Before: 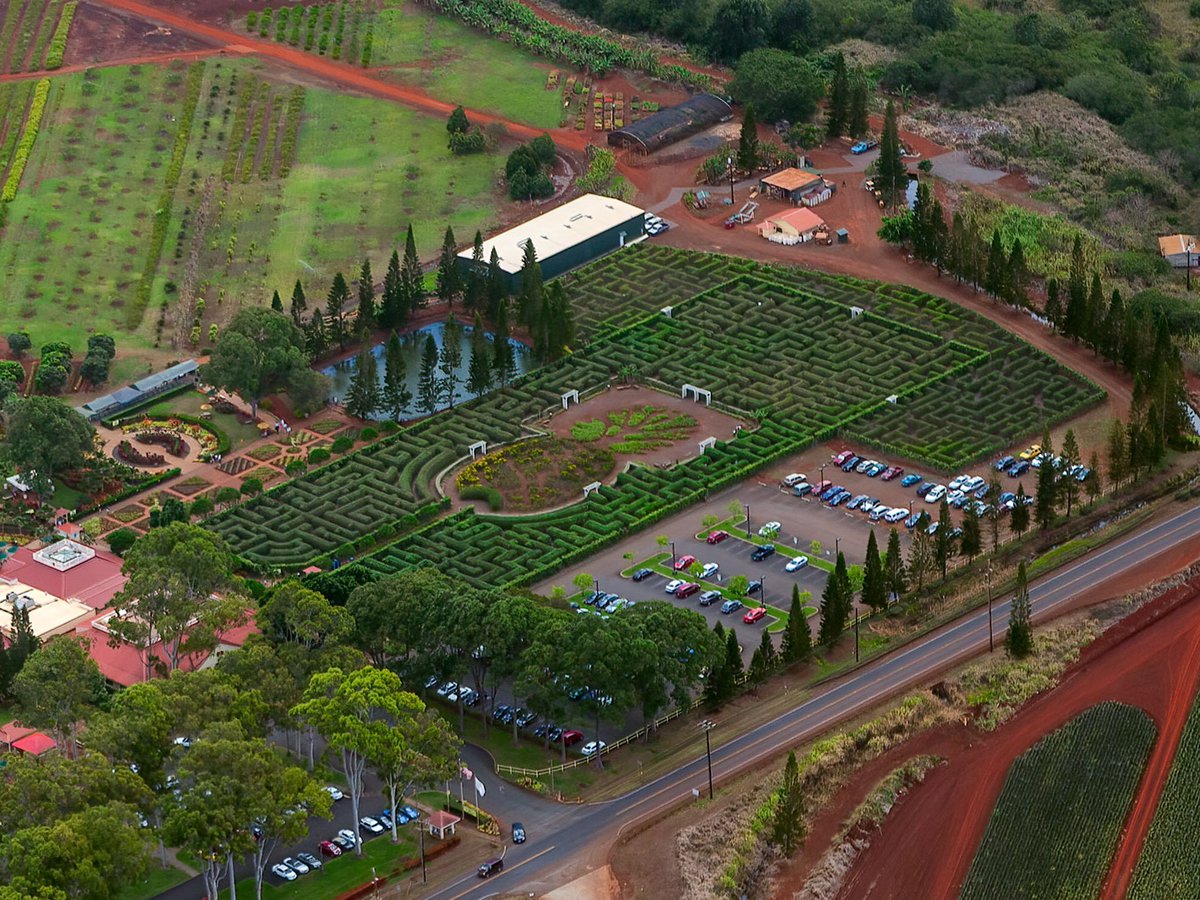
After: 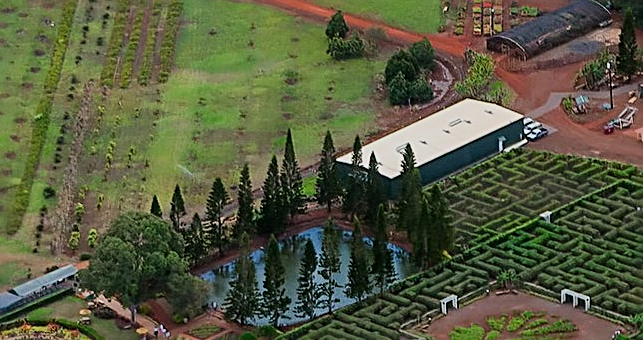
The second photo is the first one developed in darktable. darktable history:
filmic rgb: white relative exposure 3.85 EV, hardness 4.3
crop: left 10.121%, top 10.631%, right 36.218%, bottom 51.526%
sharpen: radius 2.543, amount 0.636
